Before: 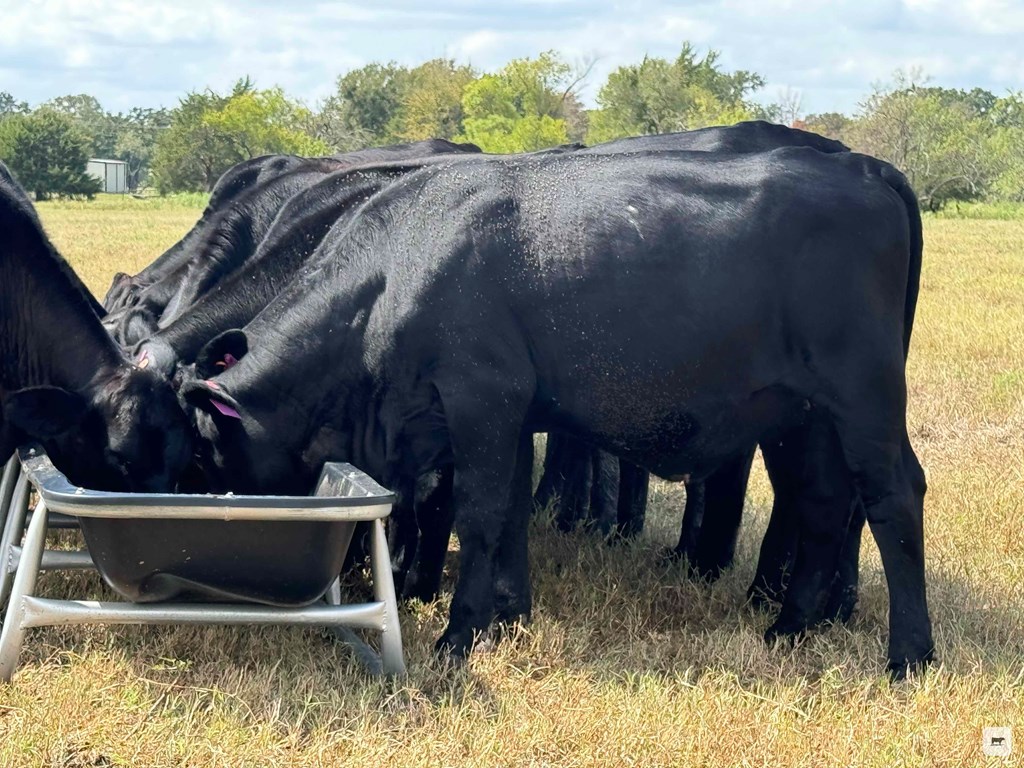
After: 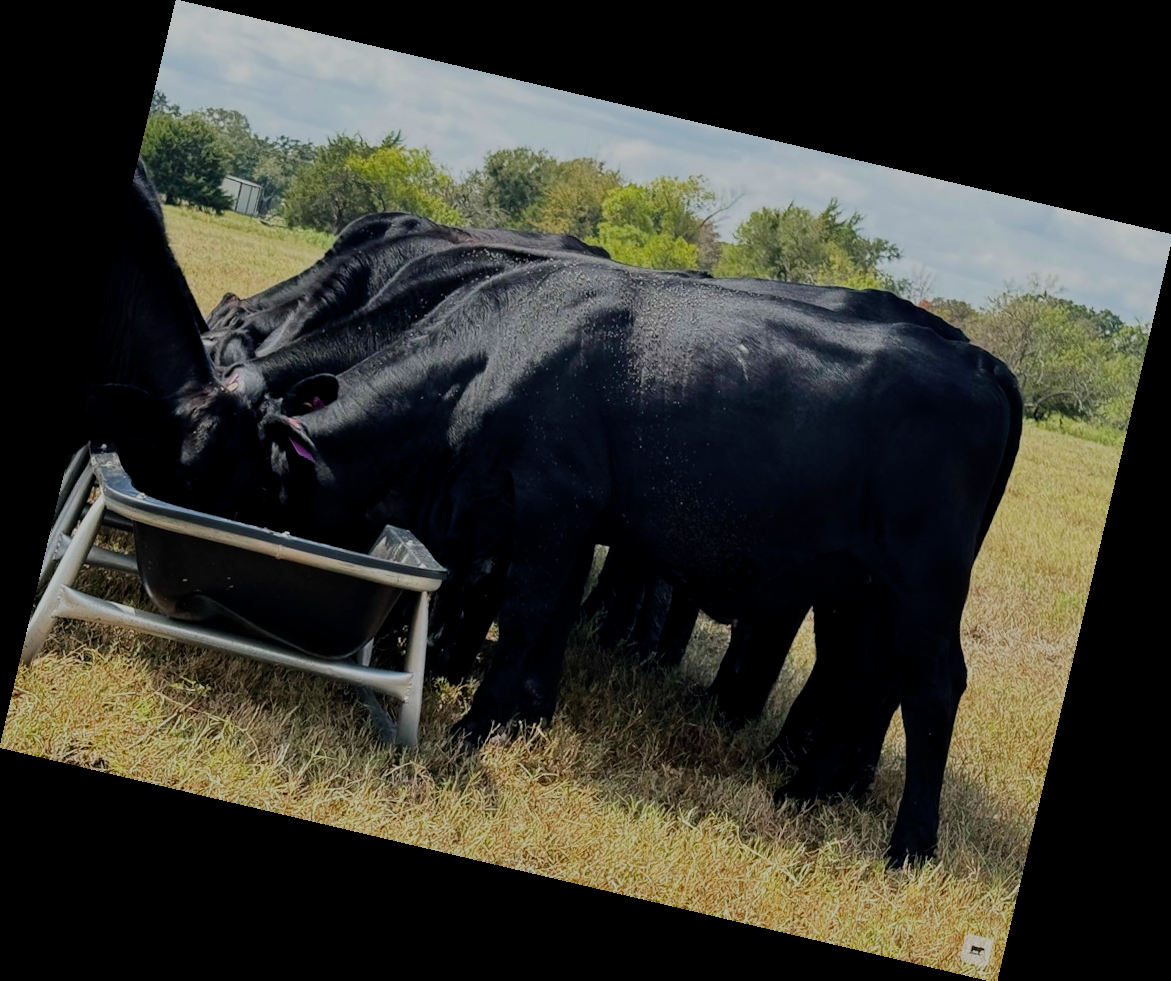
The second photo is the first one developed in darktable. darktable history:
exposure: exposure -1 EV, compensate highlight preservation false
filmic rgb: black relative exposure -16 EV, white relative exposure 5.31 EV, hardness 5.9, contrast 1.25, preserve chrominance no, color science v5 (2021)
rotate and perspective: rotation 13.27°, automatic cropping off
